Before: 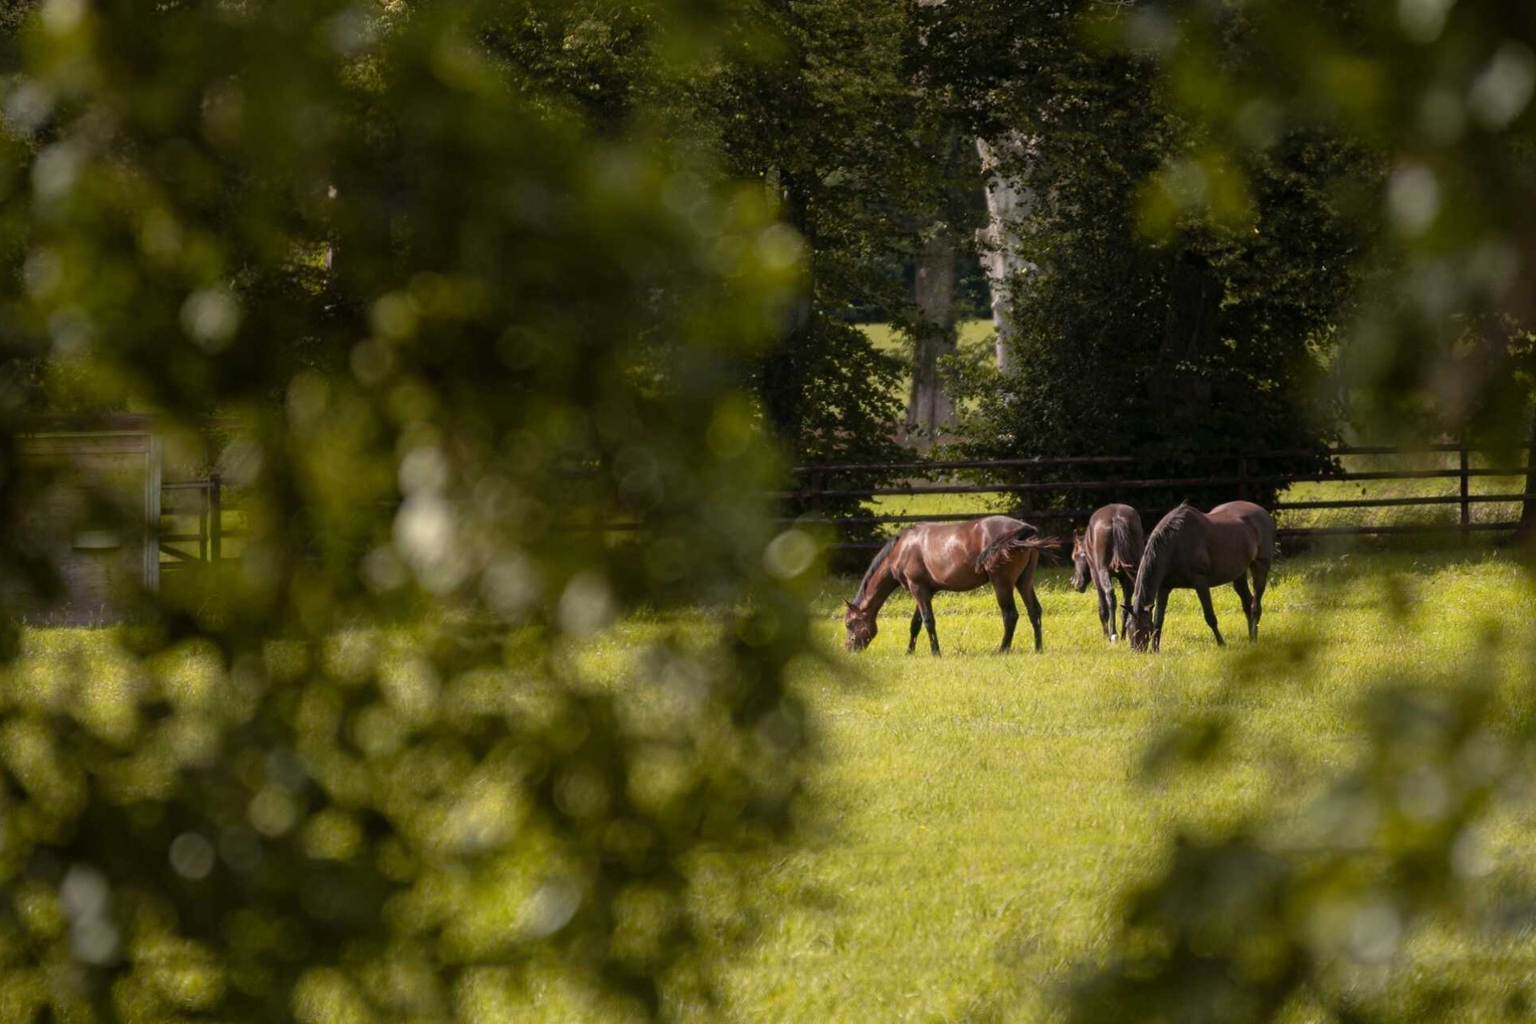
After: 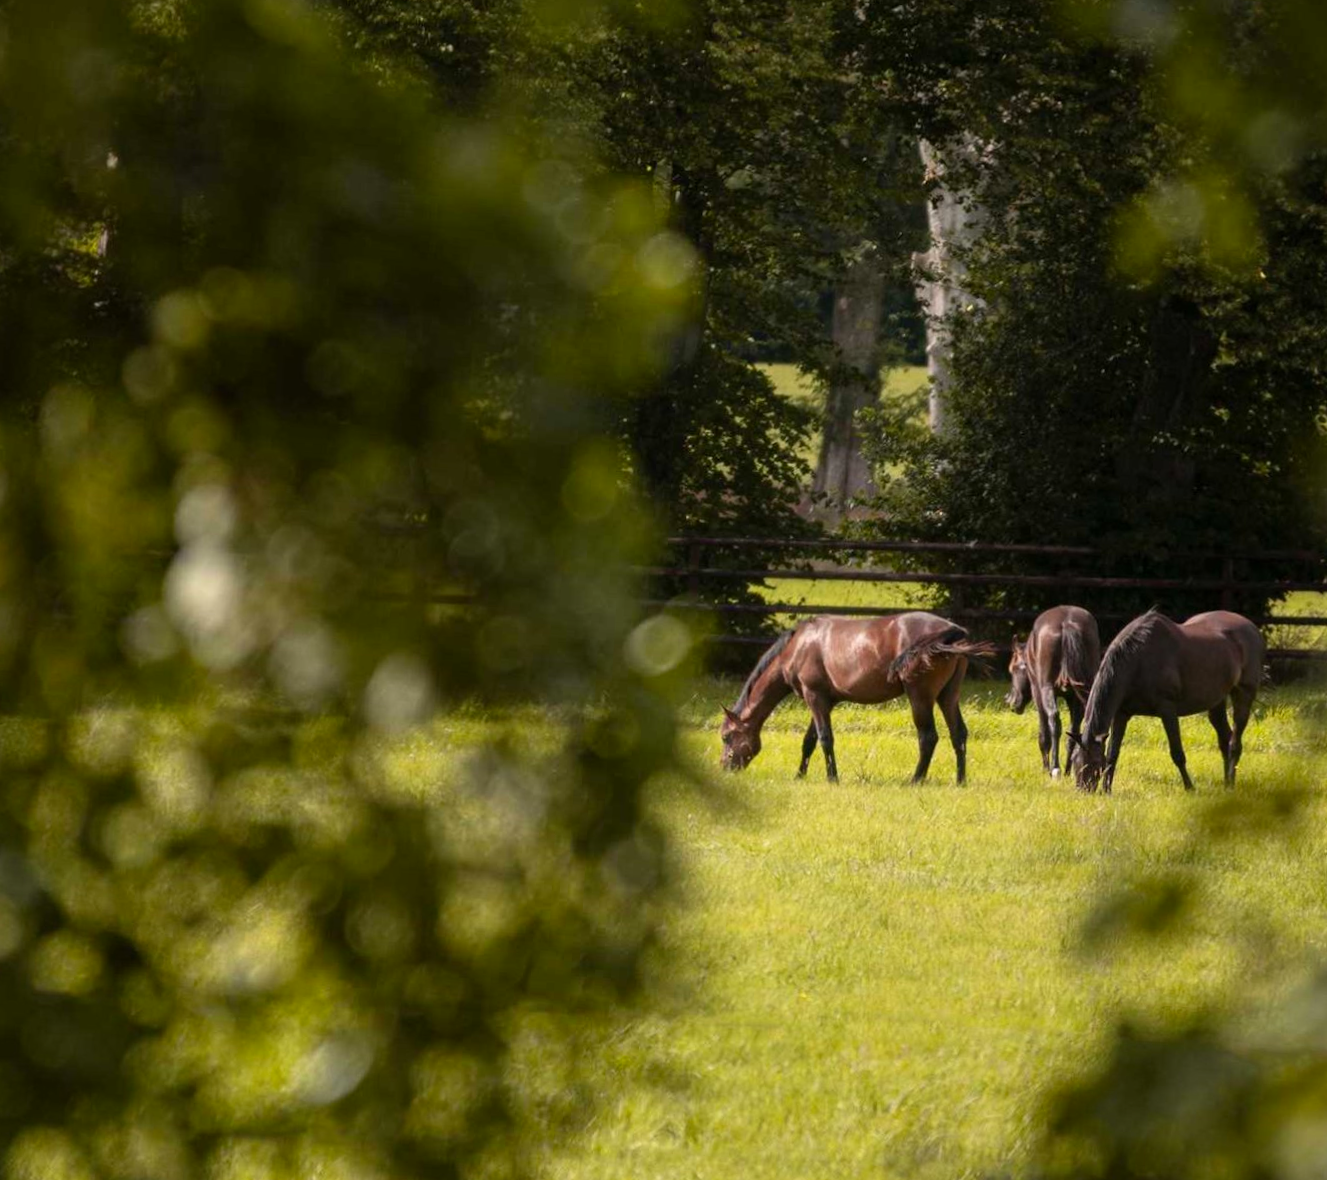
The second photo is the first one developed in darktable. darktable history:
crop and rotate: angle -3.27°, left 14.277%, top 0.028%, right 10.766%, bottom 0.028%
contrast brightness saturation: contrast 0.1, brightness 0.03, saturation 0.09
